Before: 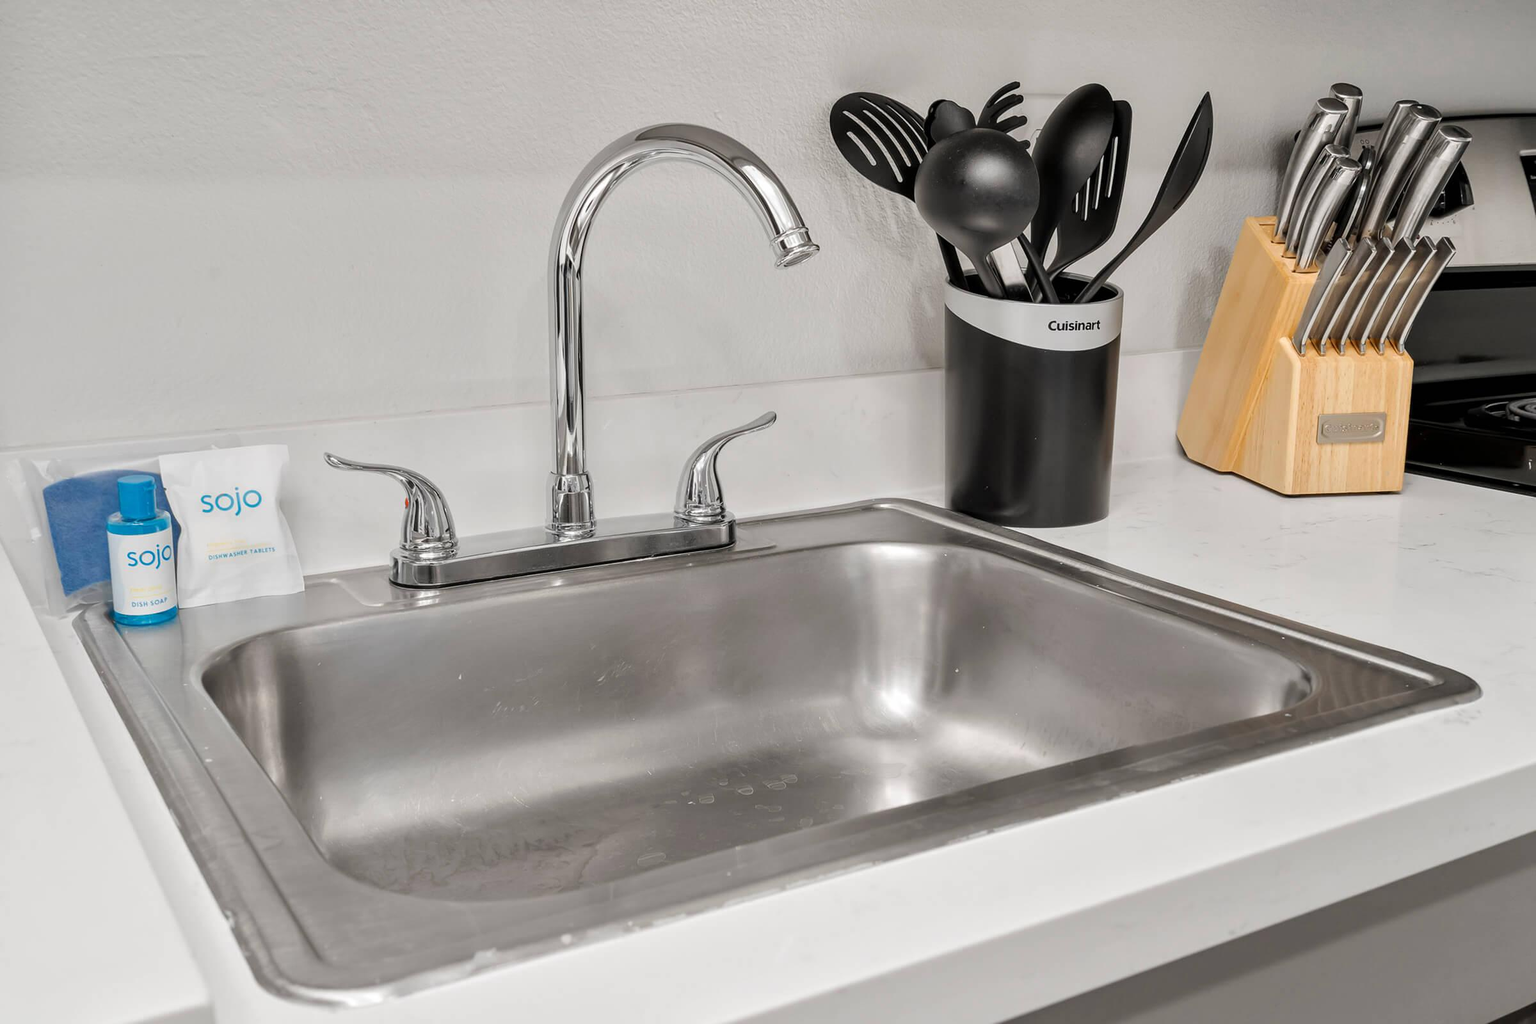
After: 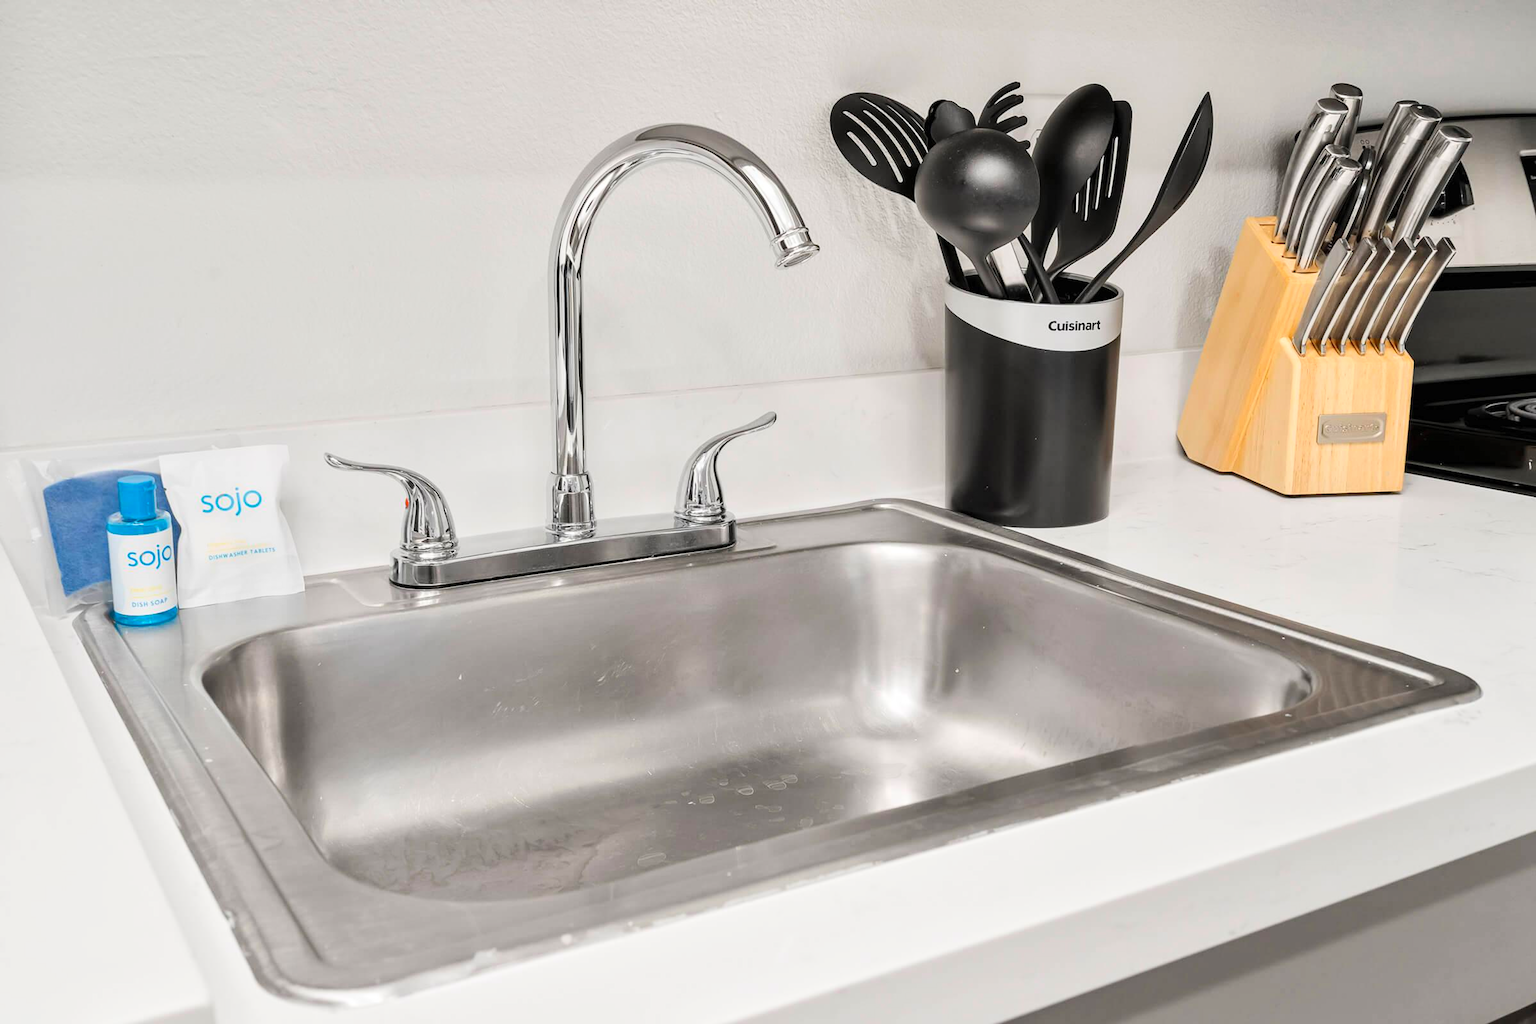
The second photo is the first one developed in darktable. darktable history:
contrast brightness saturation: contrast 0.195, brightness 0.158, saturation 0.221
